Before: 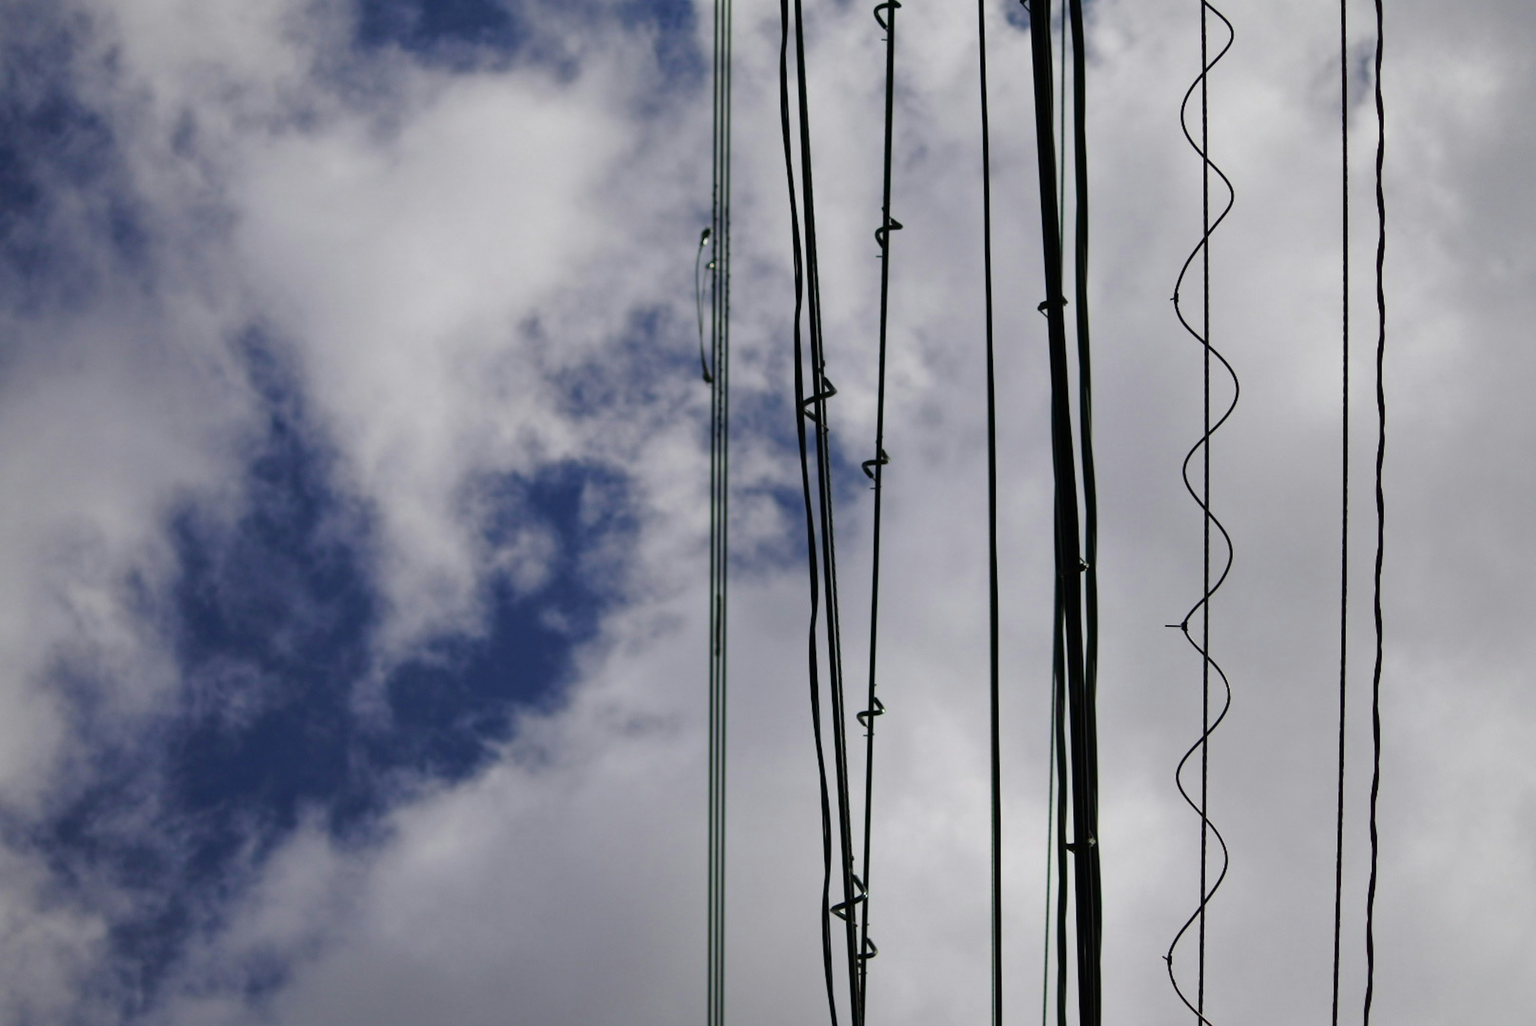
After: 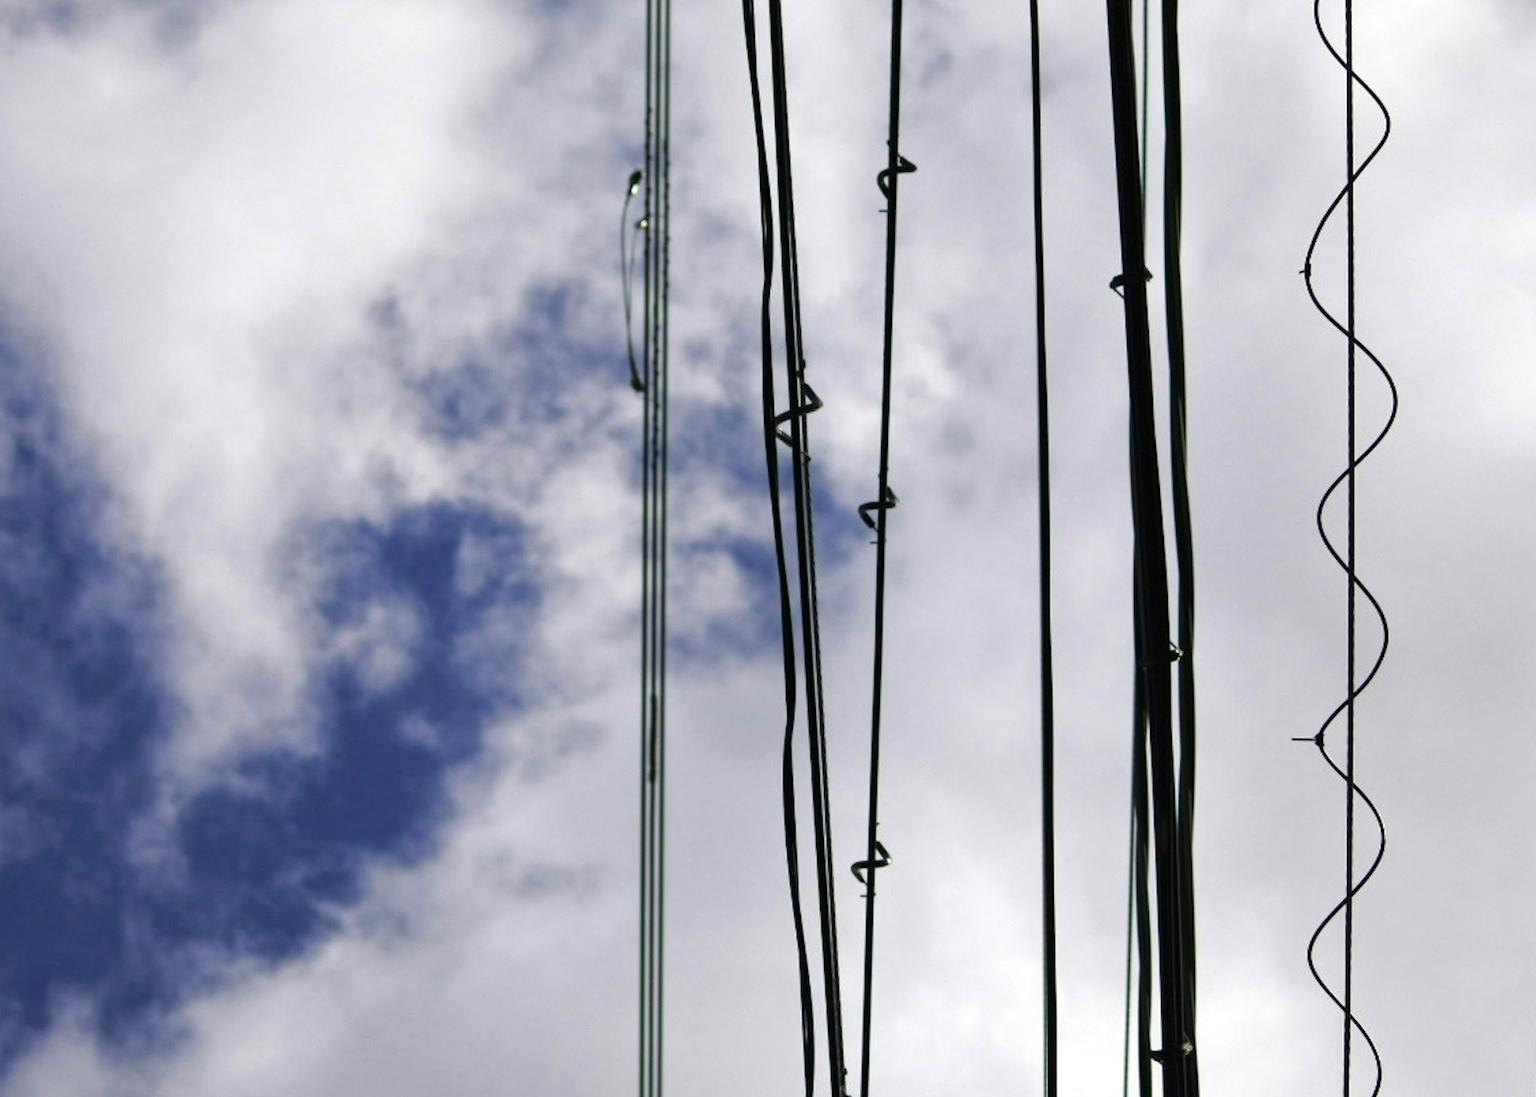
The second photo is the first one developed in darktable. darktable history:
crop and rotate: left 17.046%, top 10.659%, right 12.989%, bottom 14.553%
exposure: exposure 0.657 EV, compensate highlight preservation false
